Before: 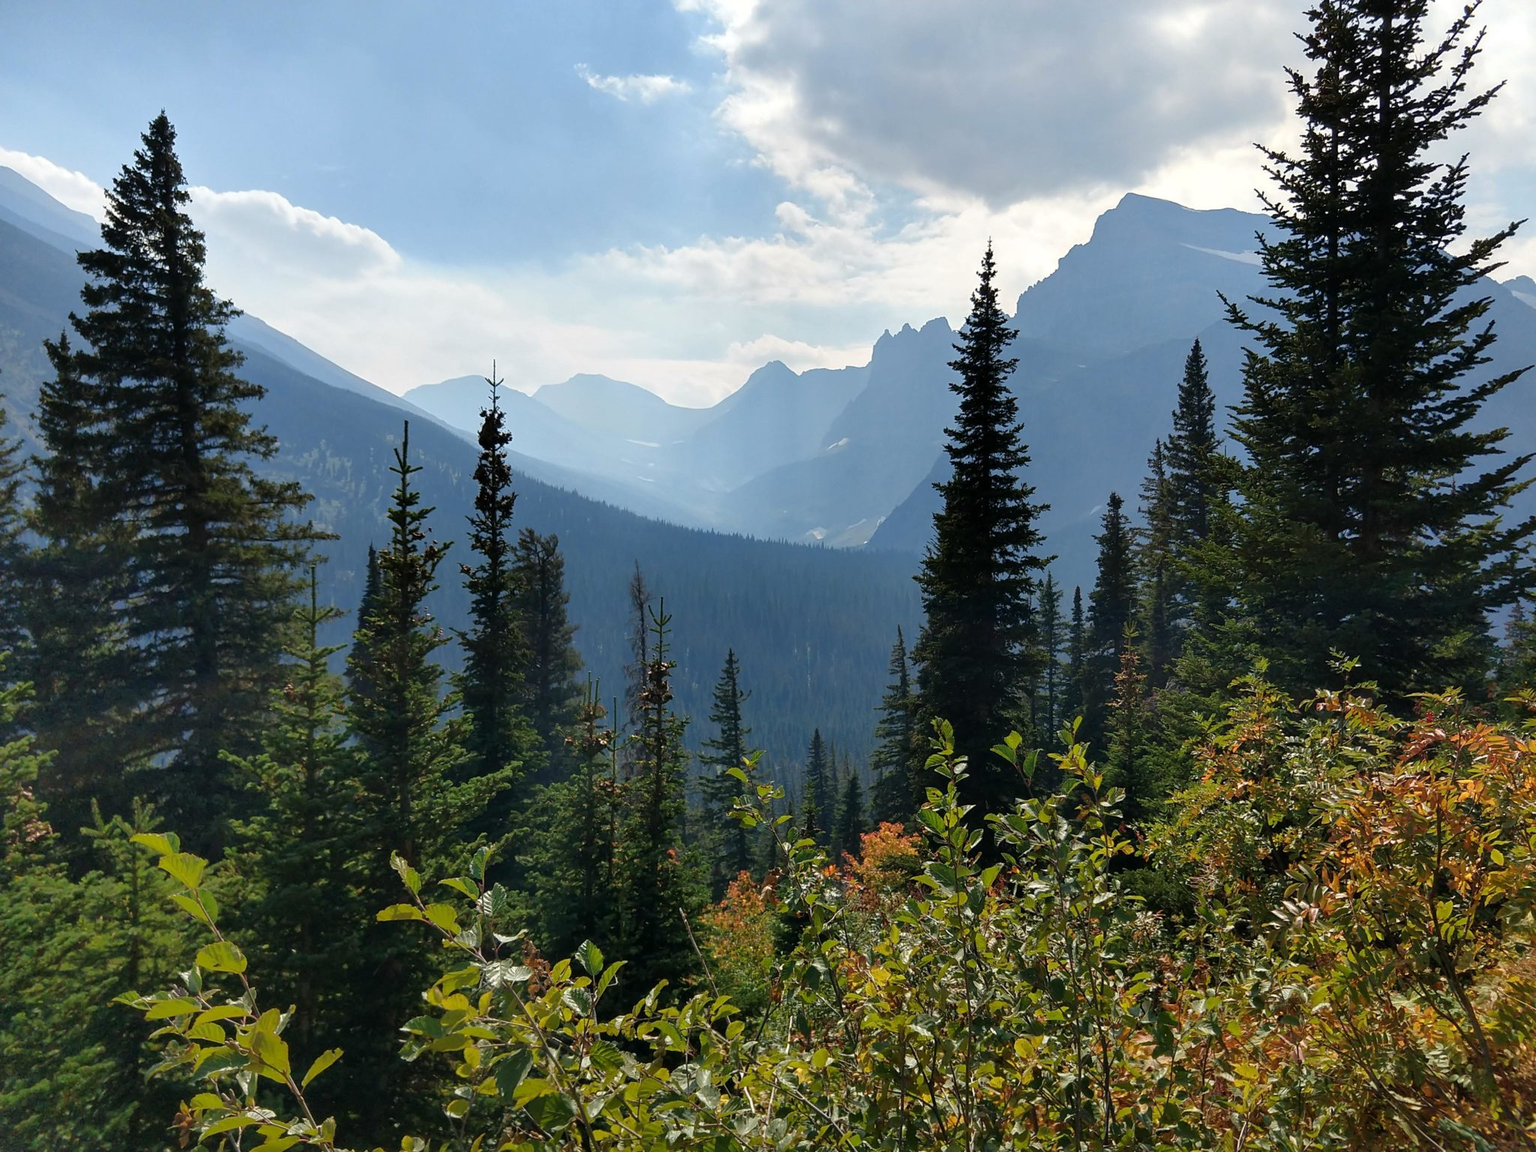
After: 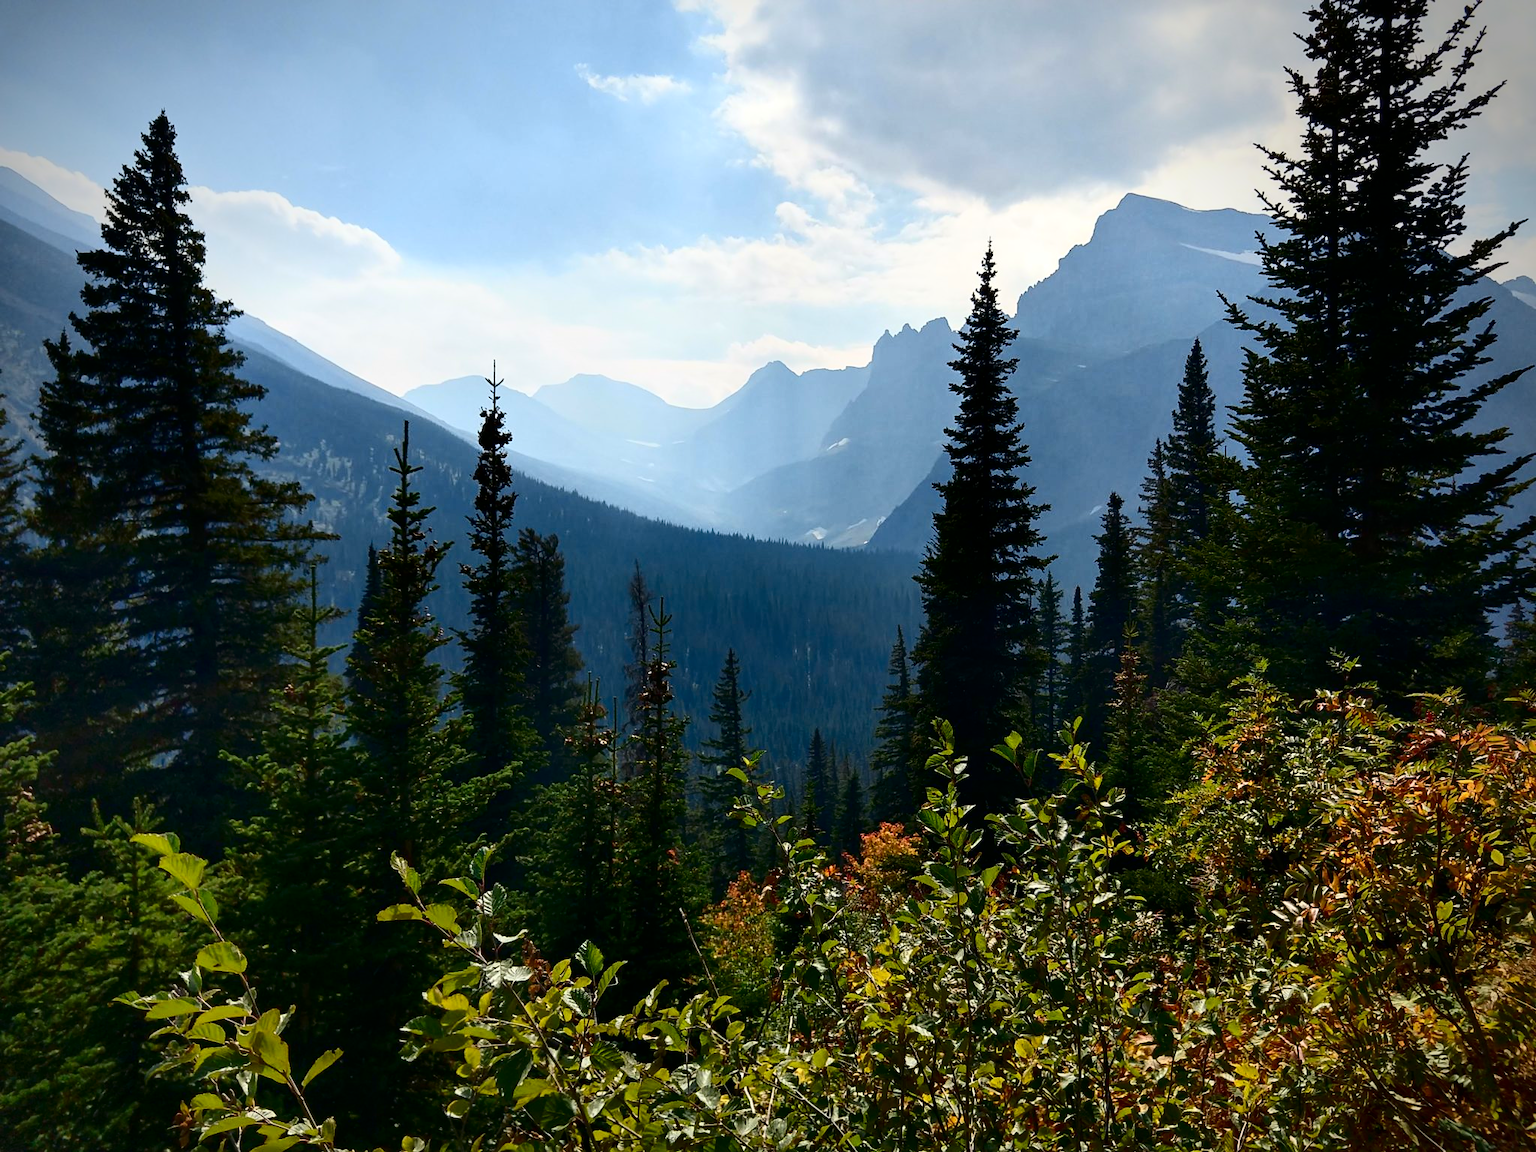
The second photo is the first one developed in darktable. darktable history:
contrast brightness saturation: contrast 0.32, brightness -0.08, saturation 0.17
vignetting: brightness -0.629, saturation -0.007, center (-0.028, 0.239)
